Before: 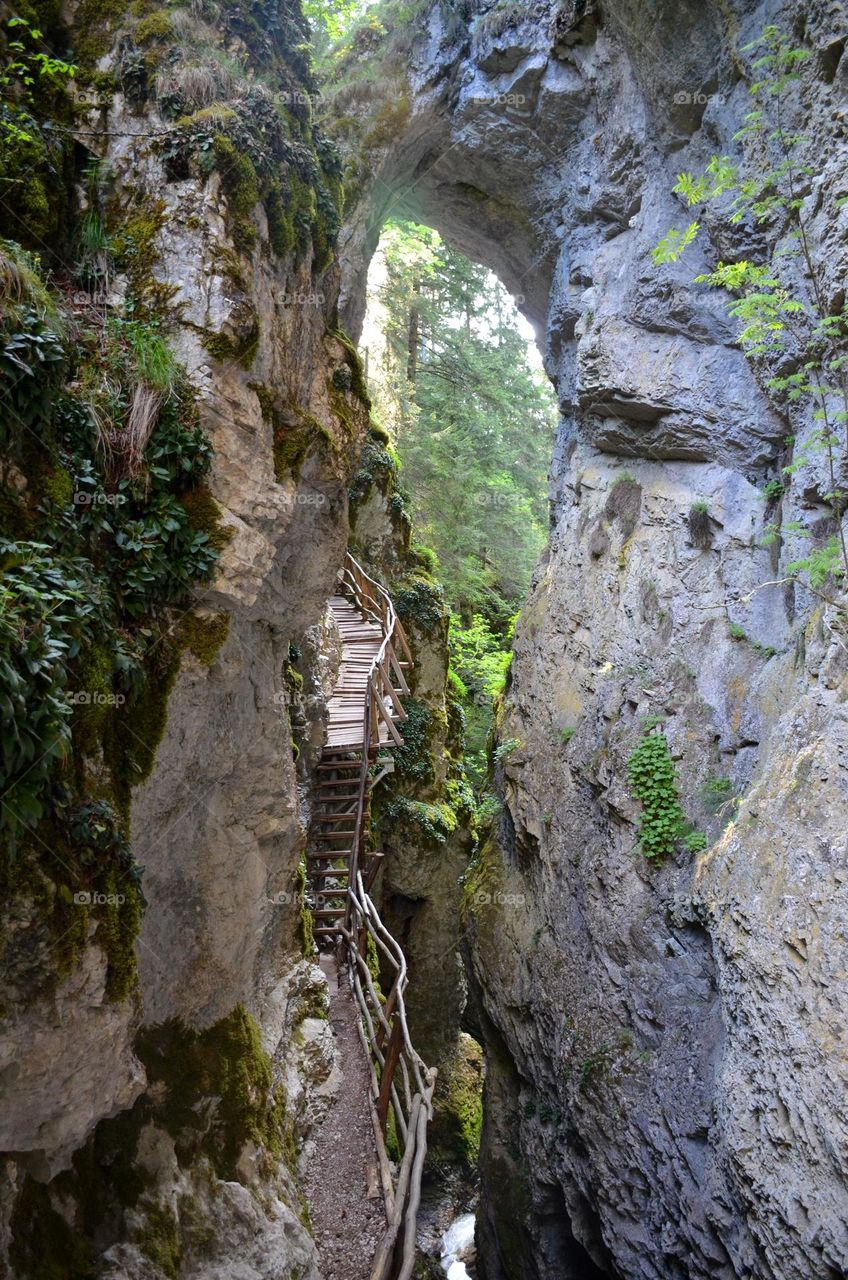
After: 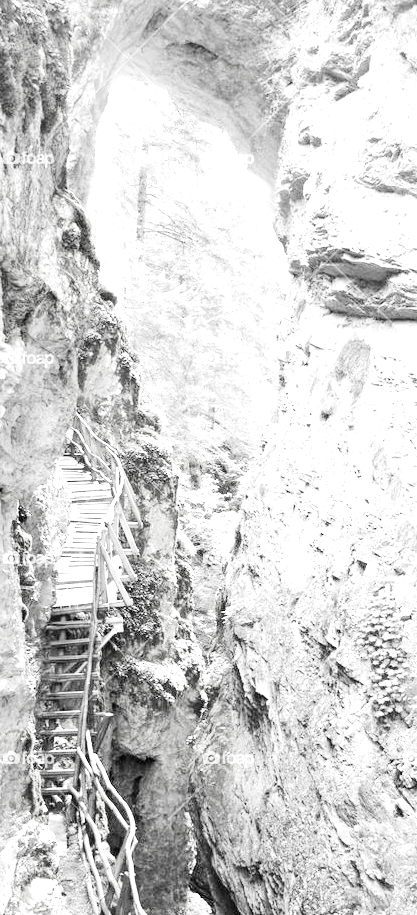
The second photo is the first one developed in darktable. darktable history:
filmic rgb: black relative exposure -5.11 EV, white relative exposure 3.54 EV, hardness 3.19, contrast 1.183, highlights saturation mix -49.36%, color science v5 (2021), contrast in shadows safe, contrast in highlights safe
crop: left 32.011%, top 11.006%, right 18.788%, bottom 17.487%
exposure: exposure 2.977 EV, compensate highlight preservation false
